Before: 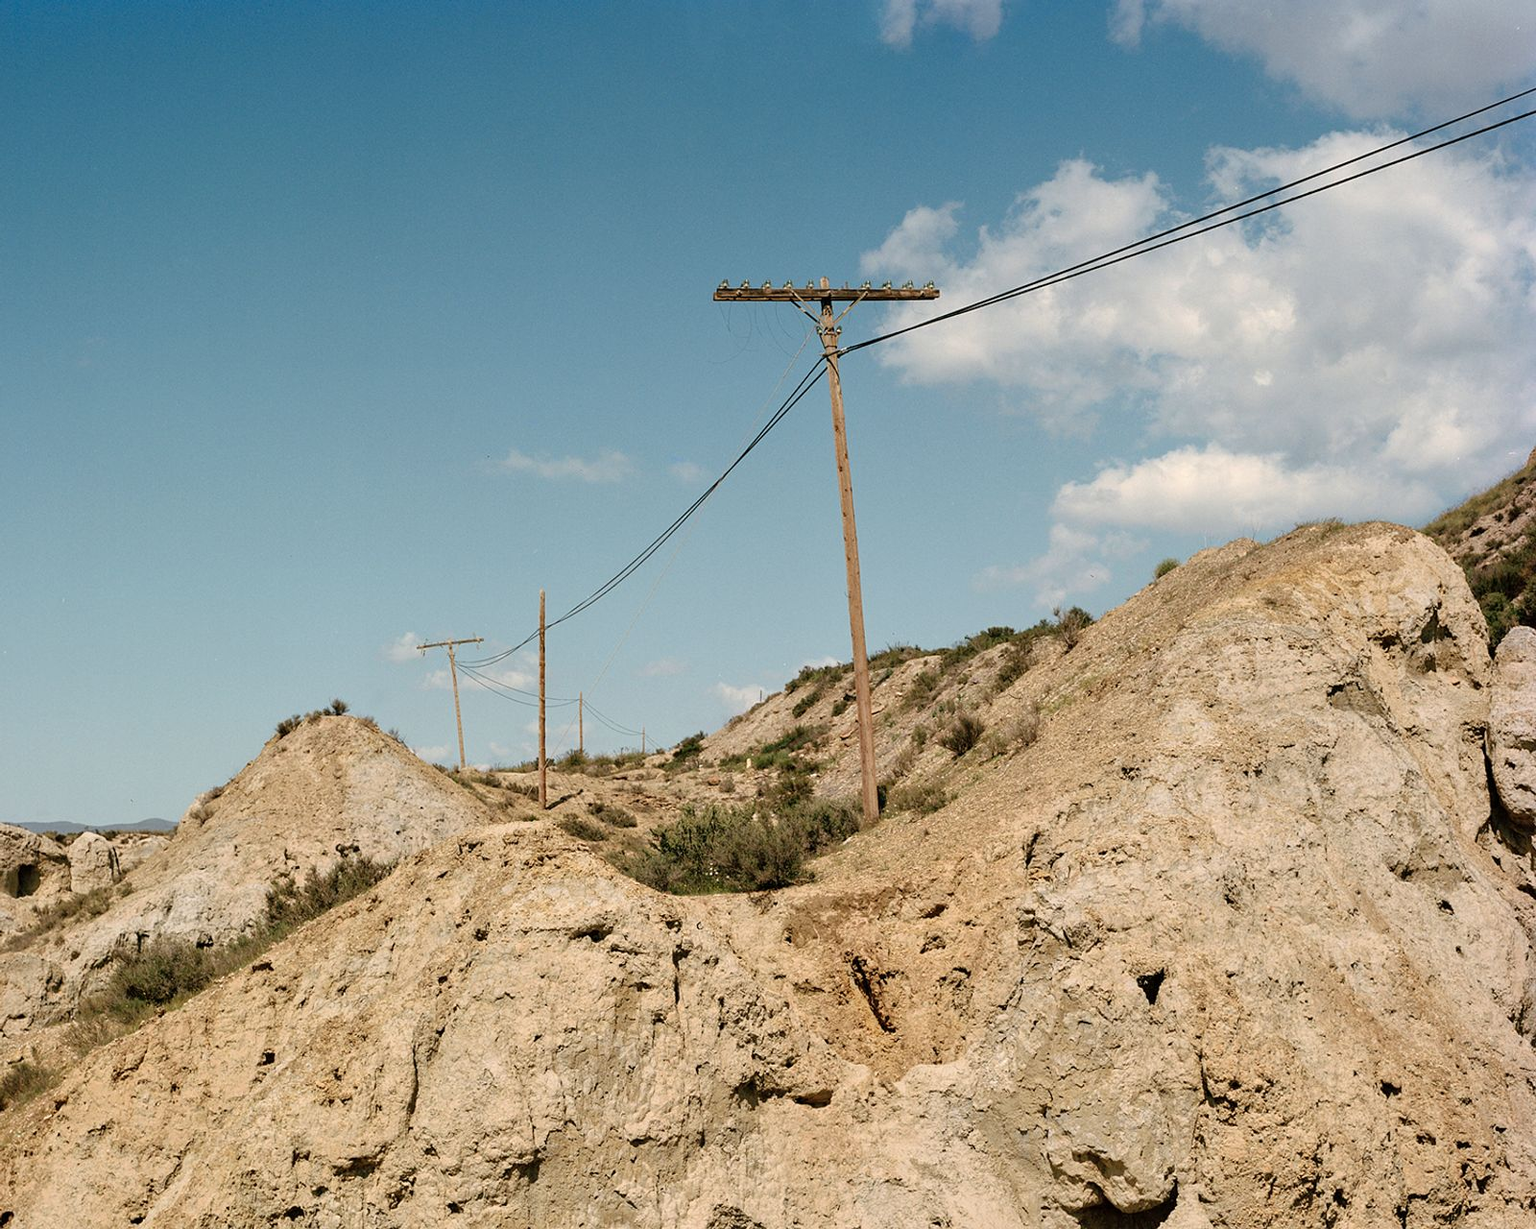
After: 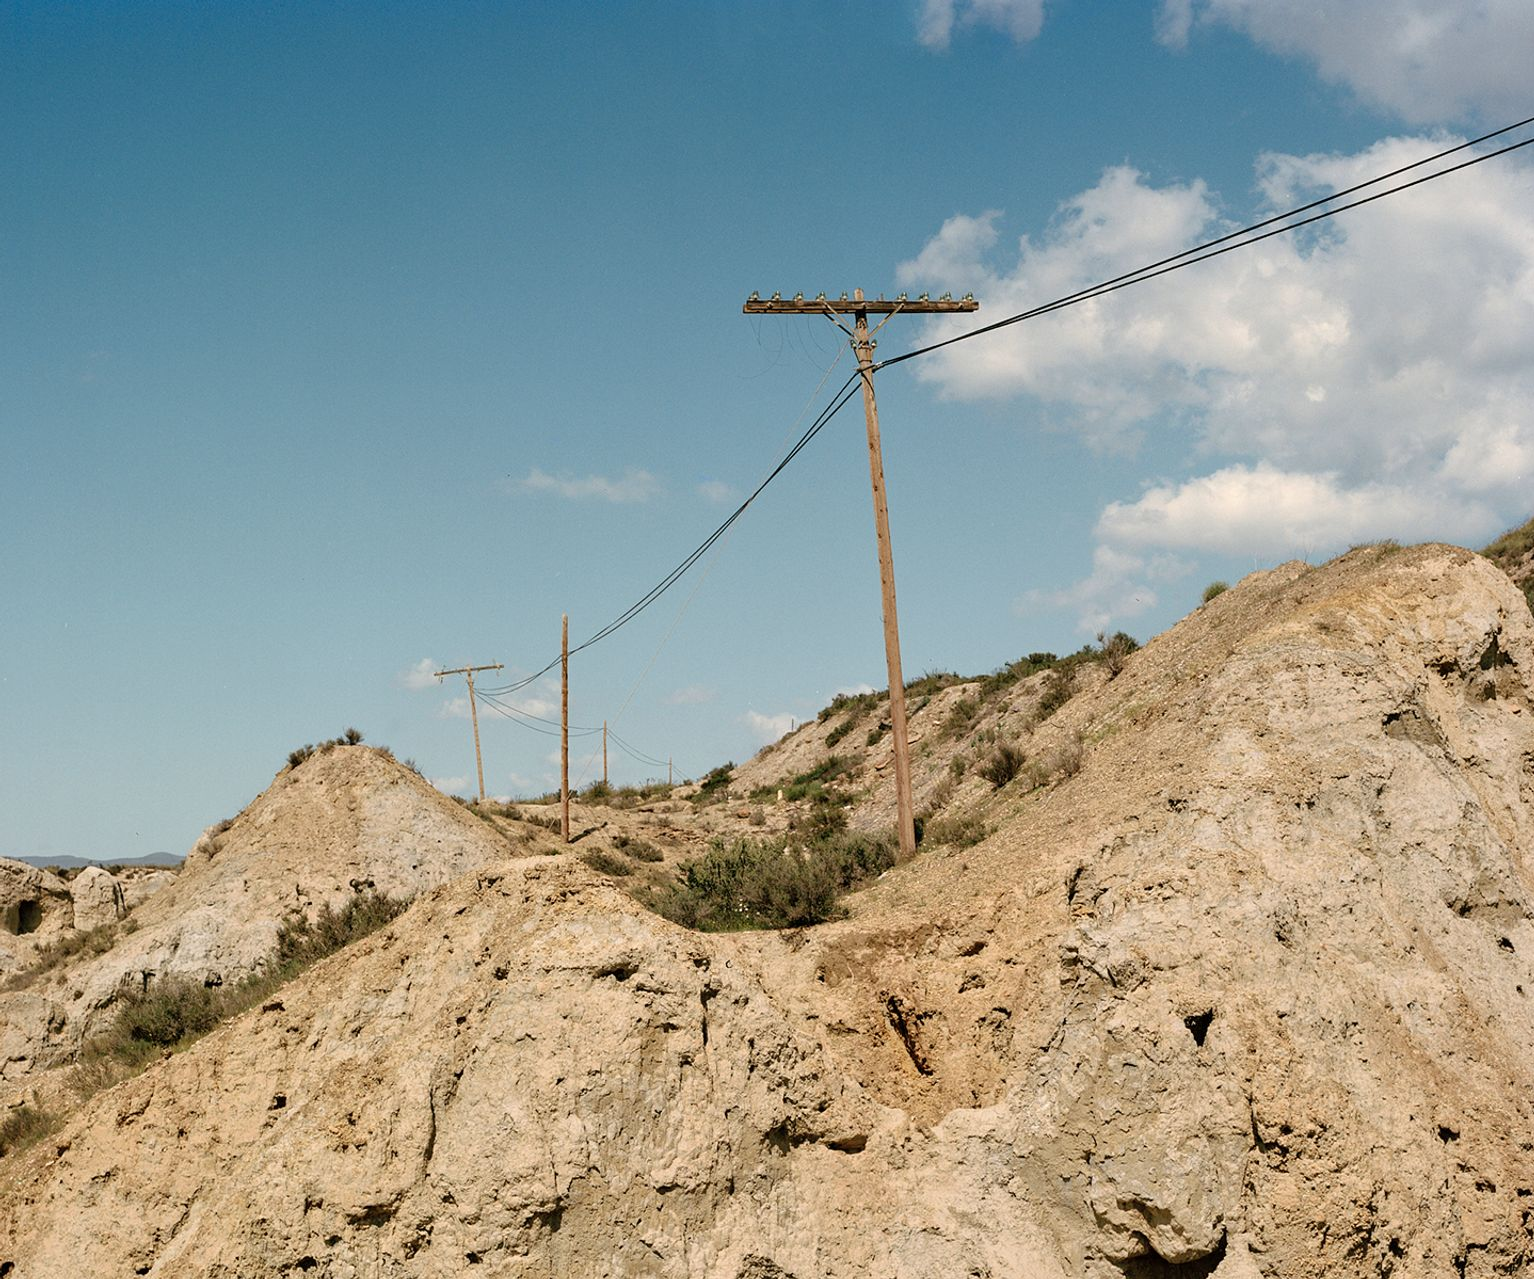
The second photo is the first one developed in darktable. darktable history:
crop: right 4.107%, bottom 0.02%
